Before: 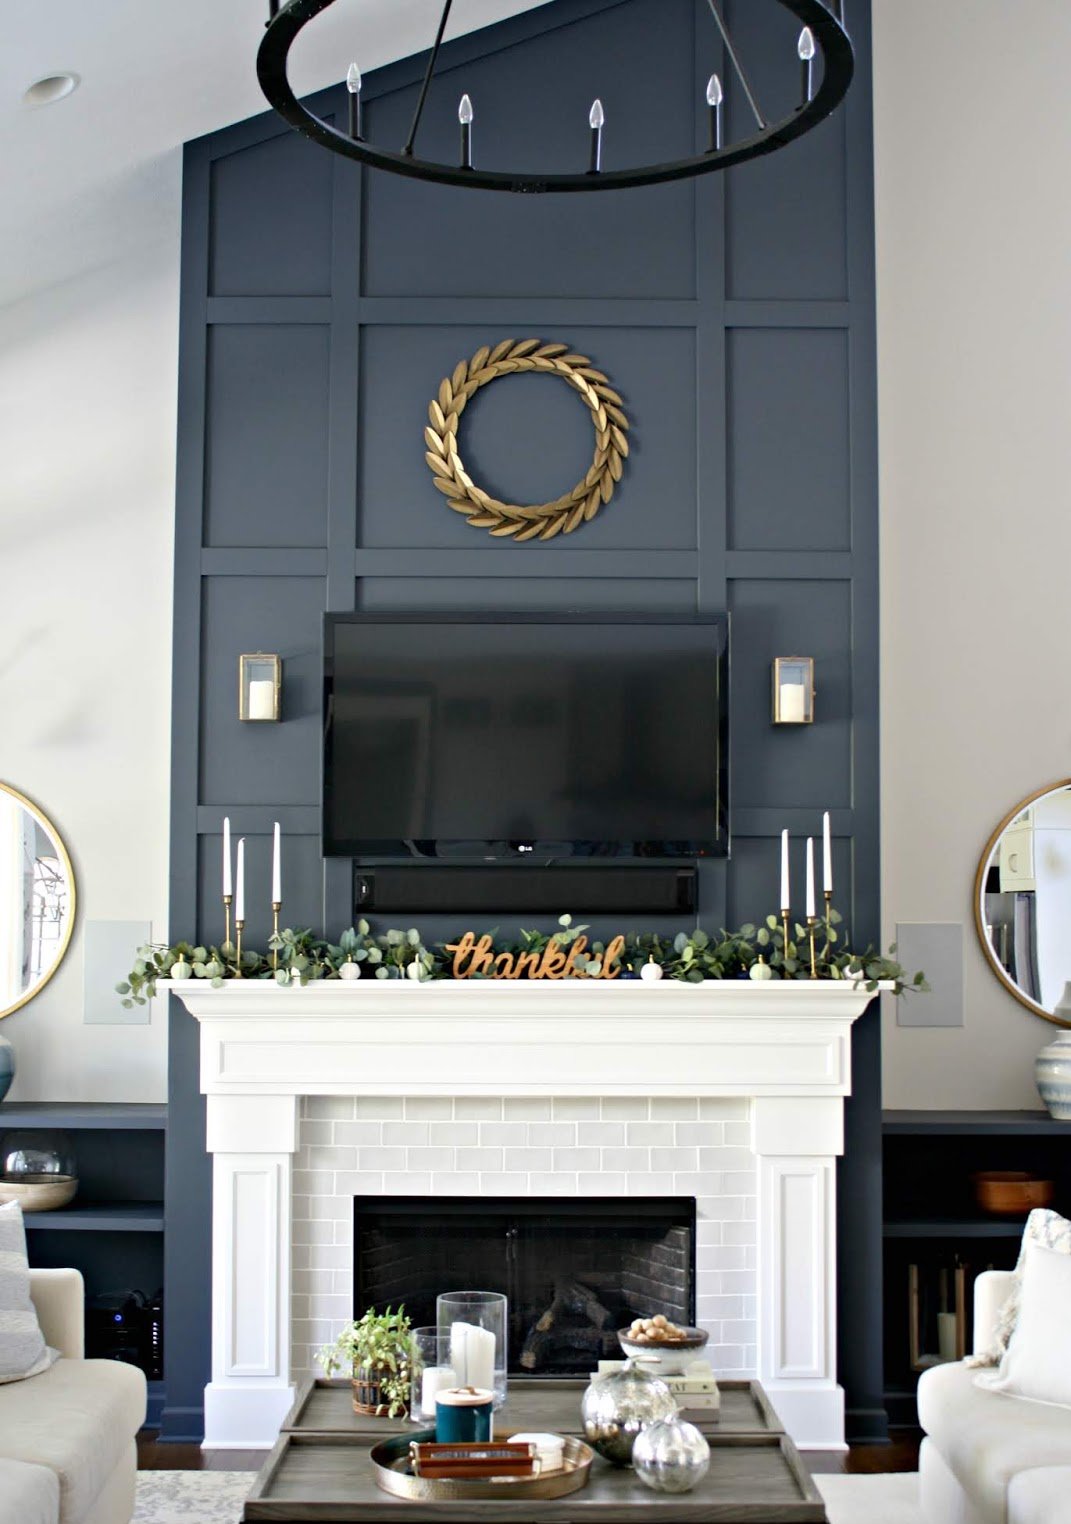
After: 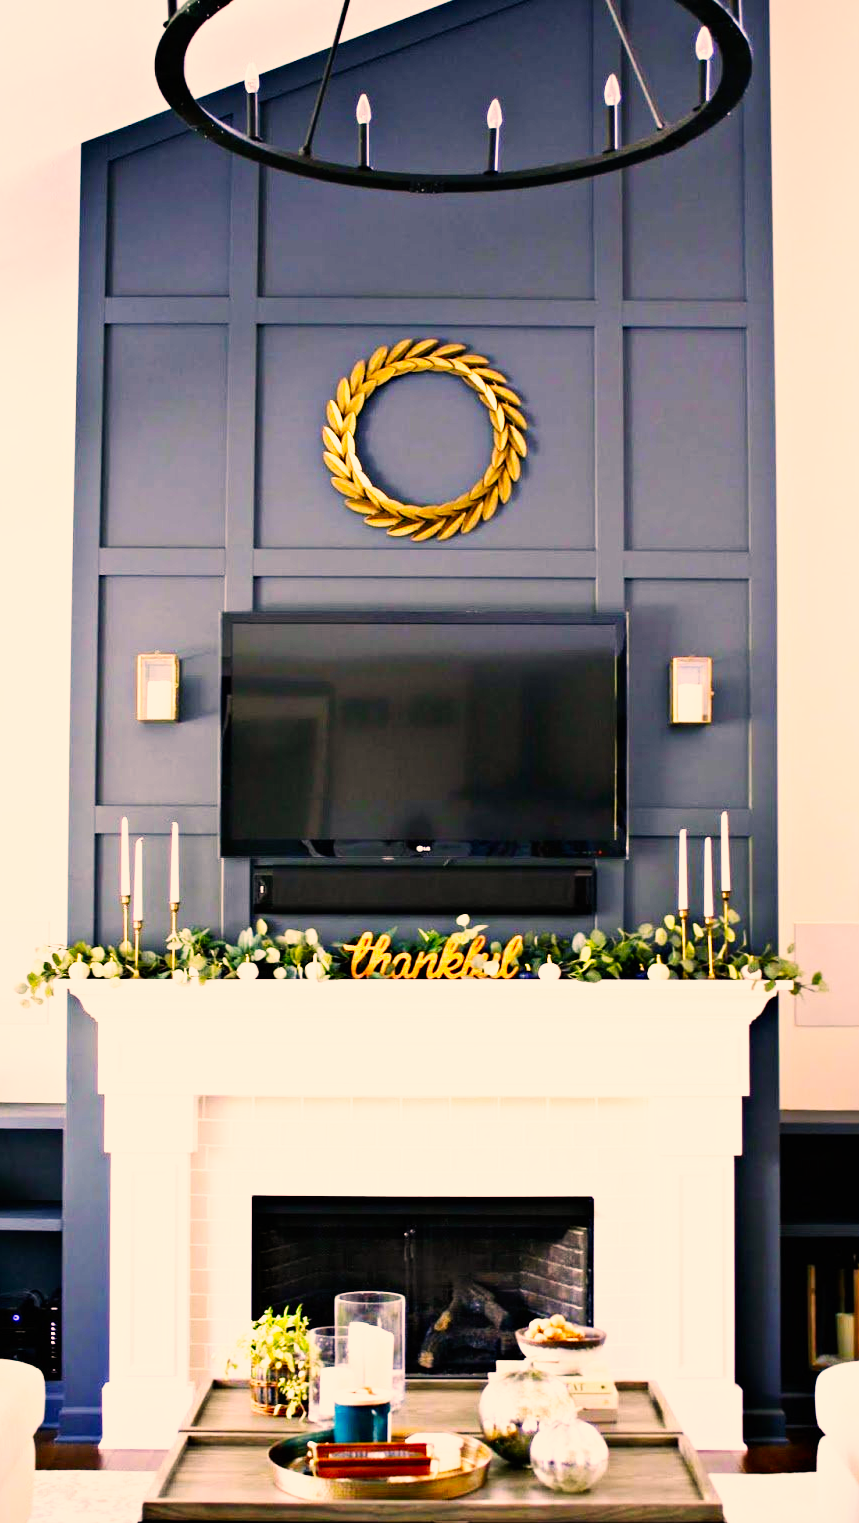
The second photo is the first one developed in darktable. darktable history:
color balance rgb: perceptual saturation grading › global saturation 29.551%, global vibrance 20%
crop and rotate: left 9.558%, right 10.235%
base curve: curves: ch0 [(0, 0) (0.007, 0.004) (0.027, 0.03) (0.046, 0.07) (0.207, 0.54) (0.442, 0.872) (0.673, 0.972) (1, 1)], preserve colors none
color correction: highlights a* 17.81, highlights b* 18.71
